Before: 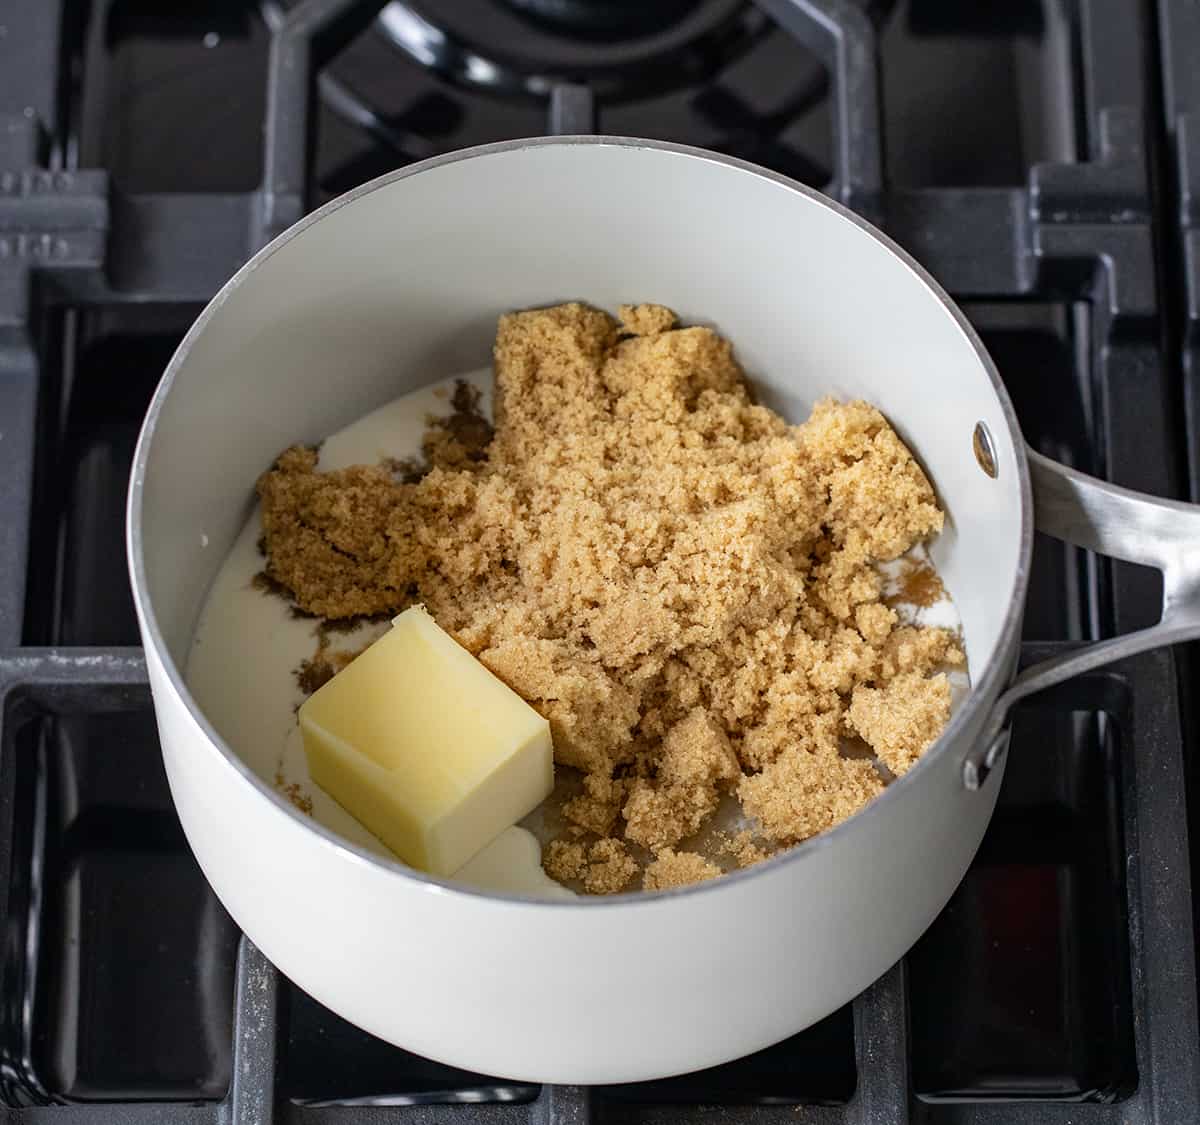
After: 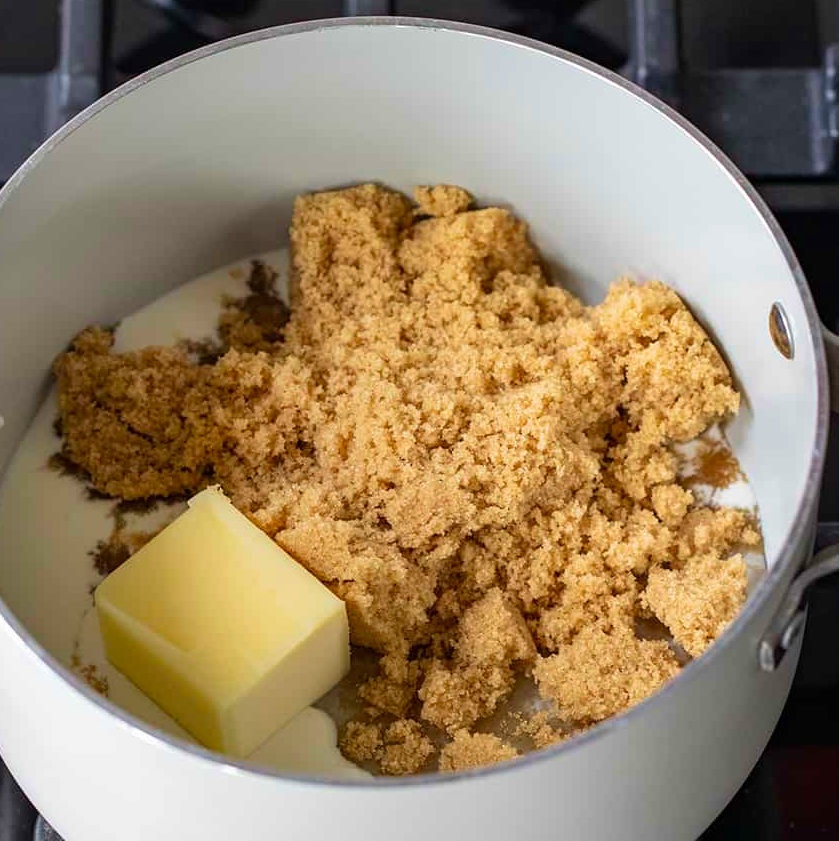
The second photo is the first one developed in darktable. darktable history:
crop and rotate: left 17.046%, top 10.659%, right 12.989%, bottom 14.553%
velvia: on, module defaults
